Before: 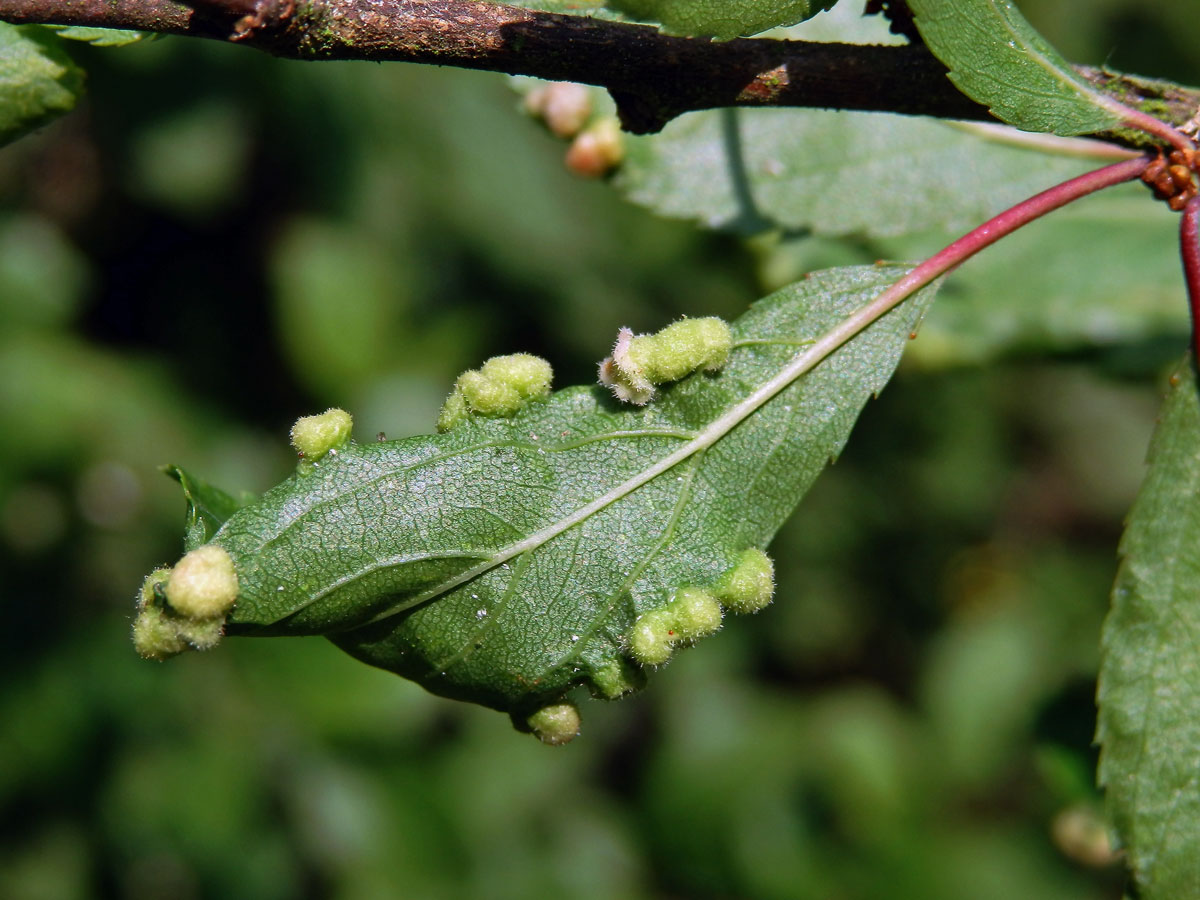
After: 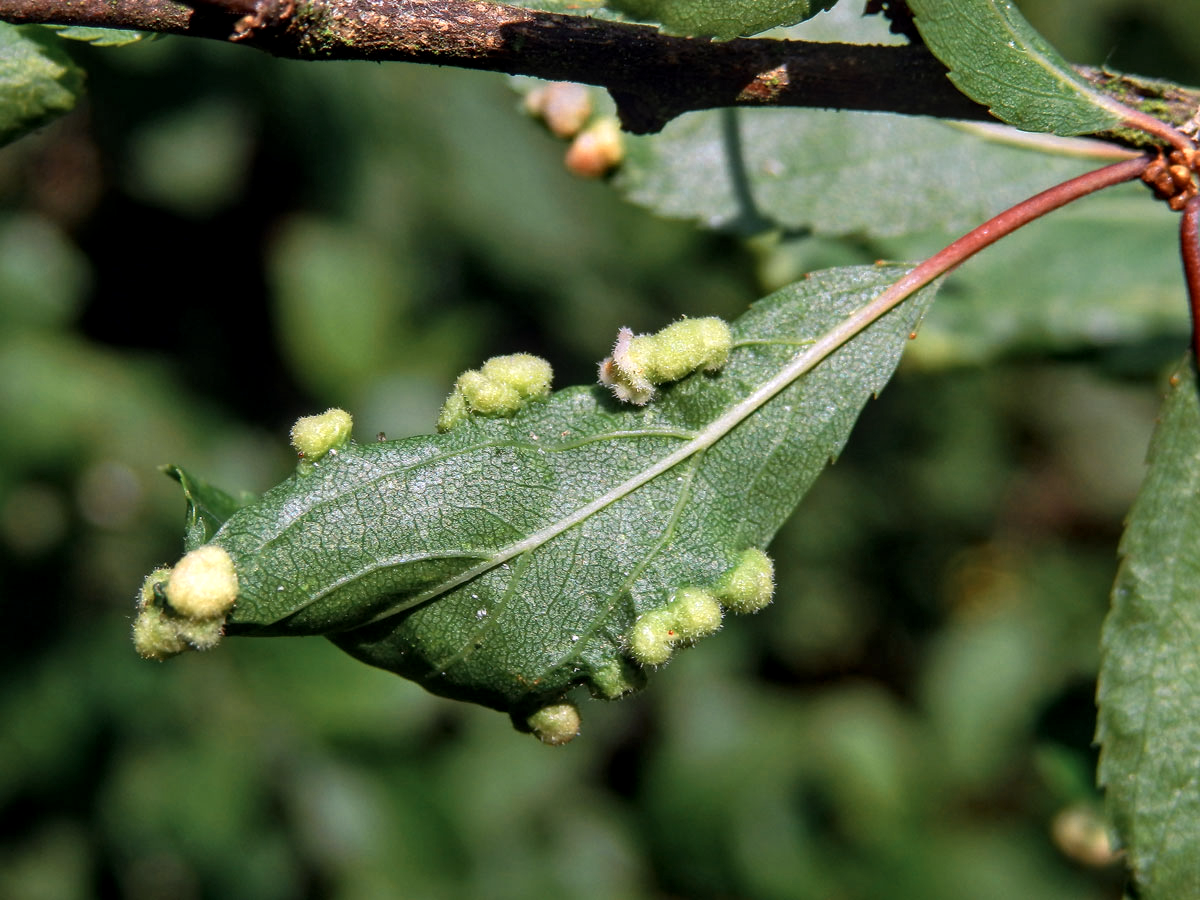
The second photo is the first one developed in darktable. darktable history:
local contrast: on, module defaults
color zones: curves: ch0 [(0.018, 0.548) (0.197, 0.654) (0.425, 0.447) (0.605, 0.658) (0.732, 0.579)]; ch1 [(0.105, 0.531) (0.224, 0.531) (0.386, 0.39) (0.618, 0.456) (0.732, 0.456) (0.956, 0.421)]; ch2 [(0.039, 0.583) (0.215, 0.465) (0.399, 0.544) (0.465, 0.548) (0.614, 0.447) (0.724, 0.43) (0.882, 0.623) (0.956, 0.632)]
